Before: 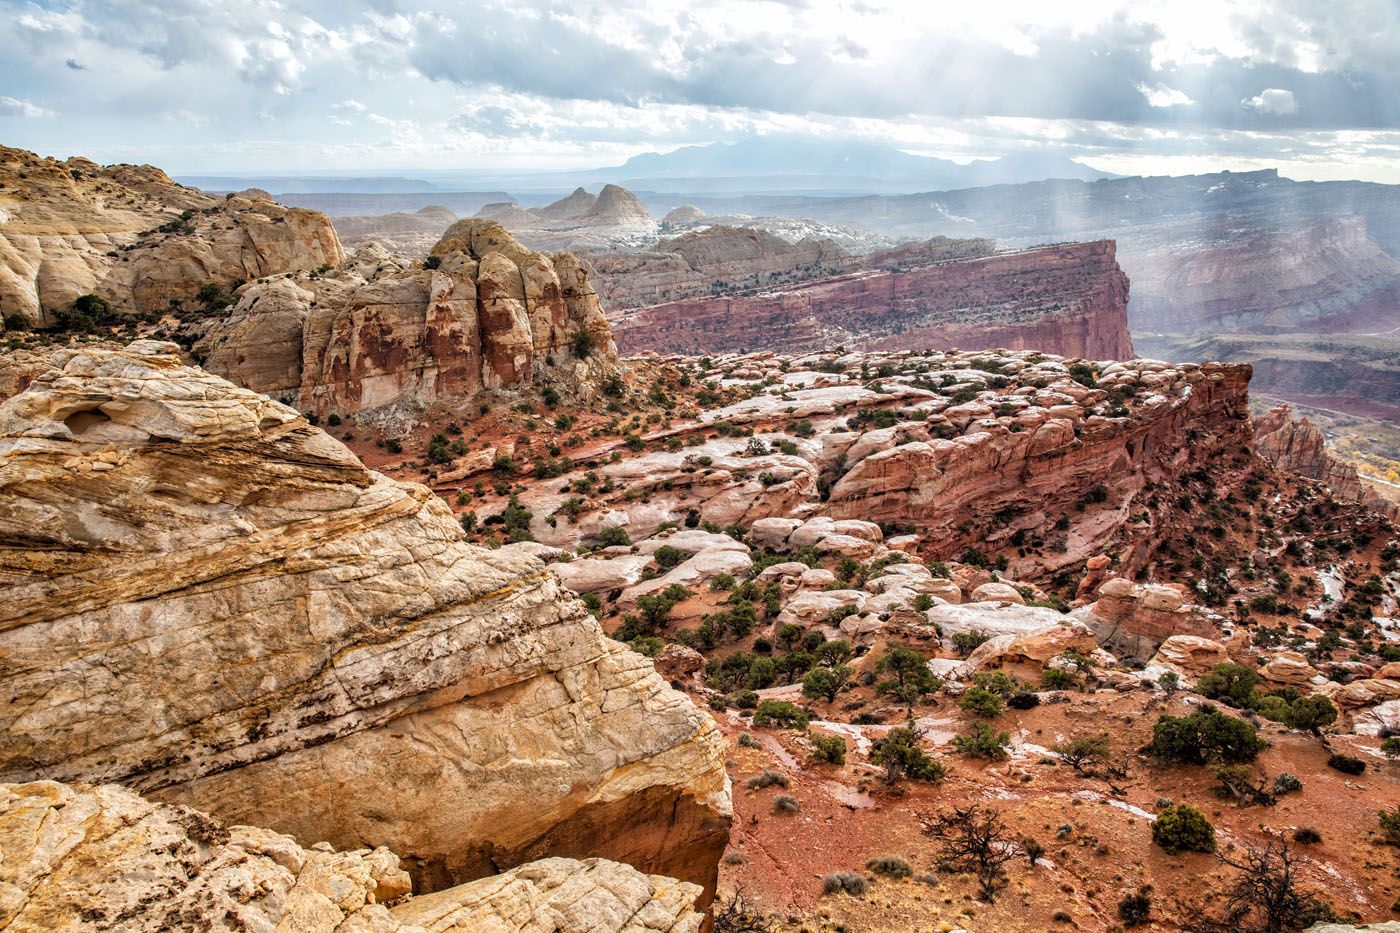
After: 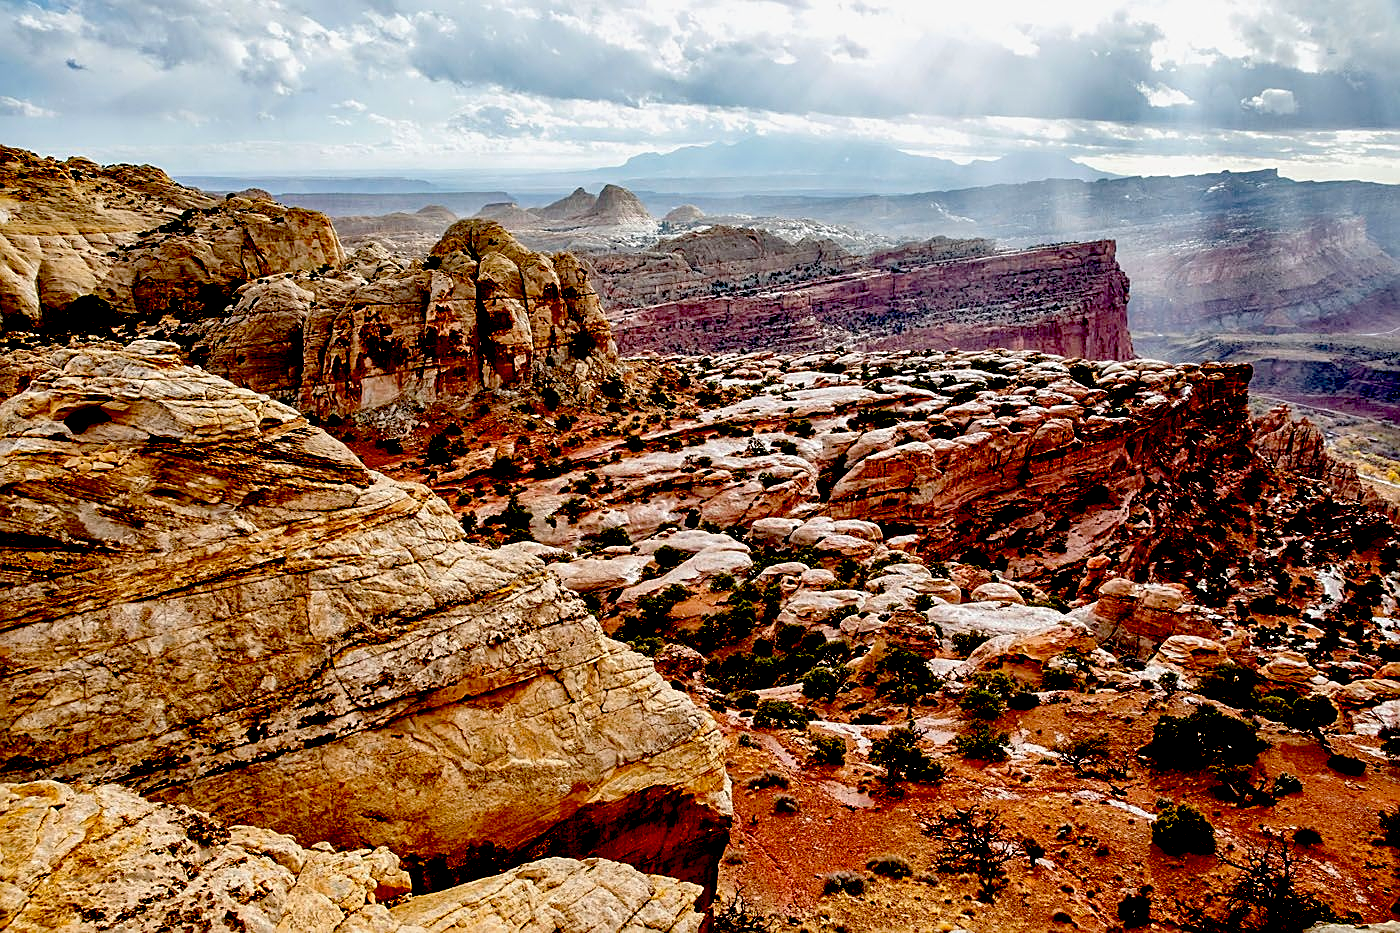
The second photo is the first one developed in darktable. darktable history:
sharpen: on, module defaults
exposure: black level correction 0.099, exposure -0.091 EV, compensate highlight preservation false
